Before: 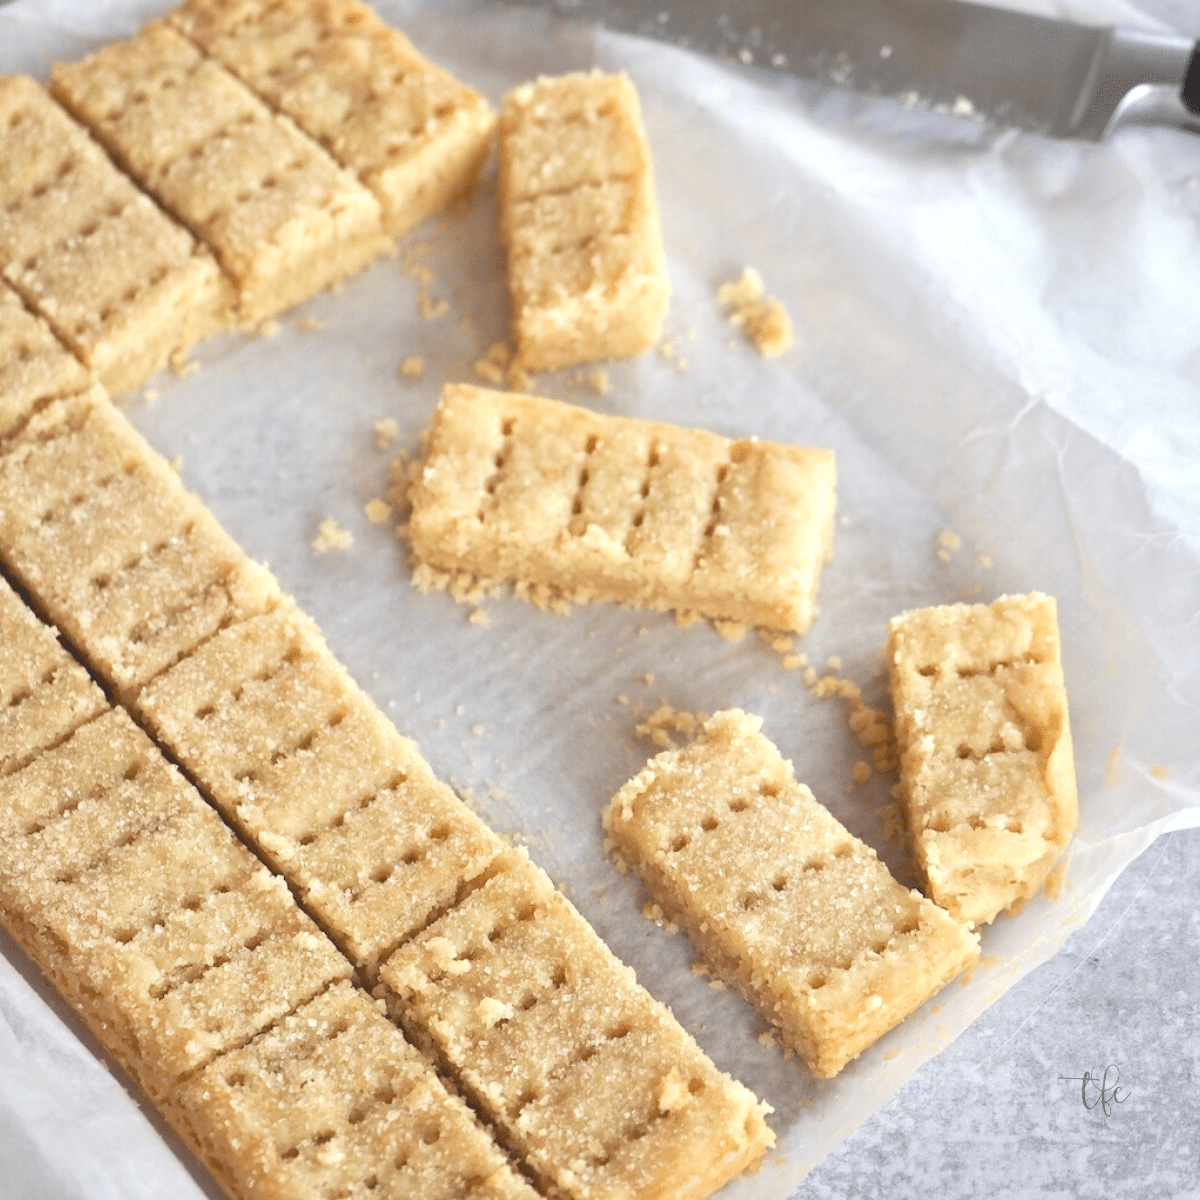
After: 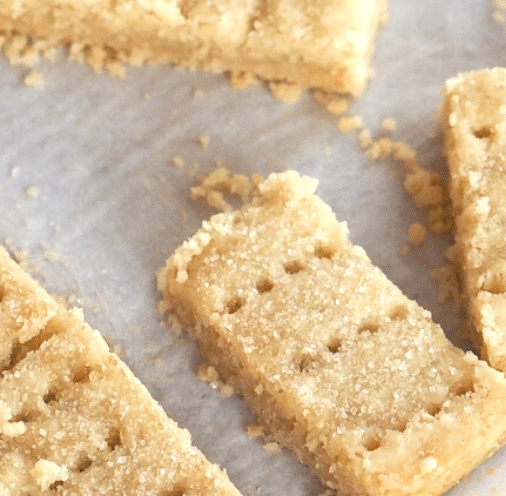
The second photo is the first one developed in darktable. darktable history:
crop: left 37.137%, top 44.904%, right 20.687%, bottom 13.701%
local contrast: detail 109%
